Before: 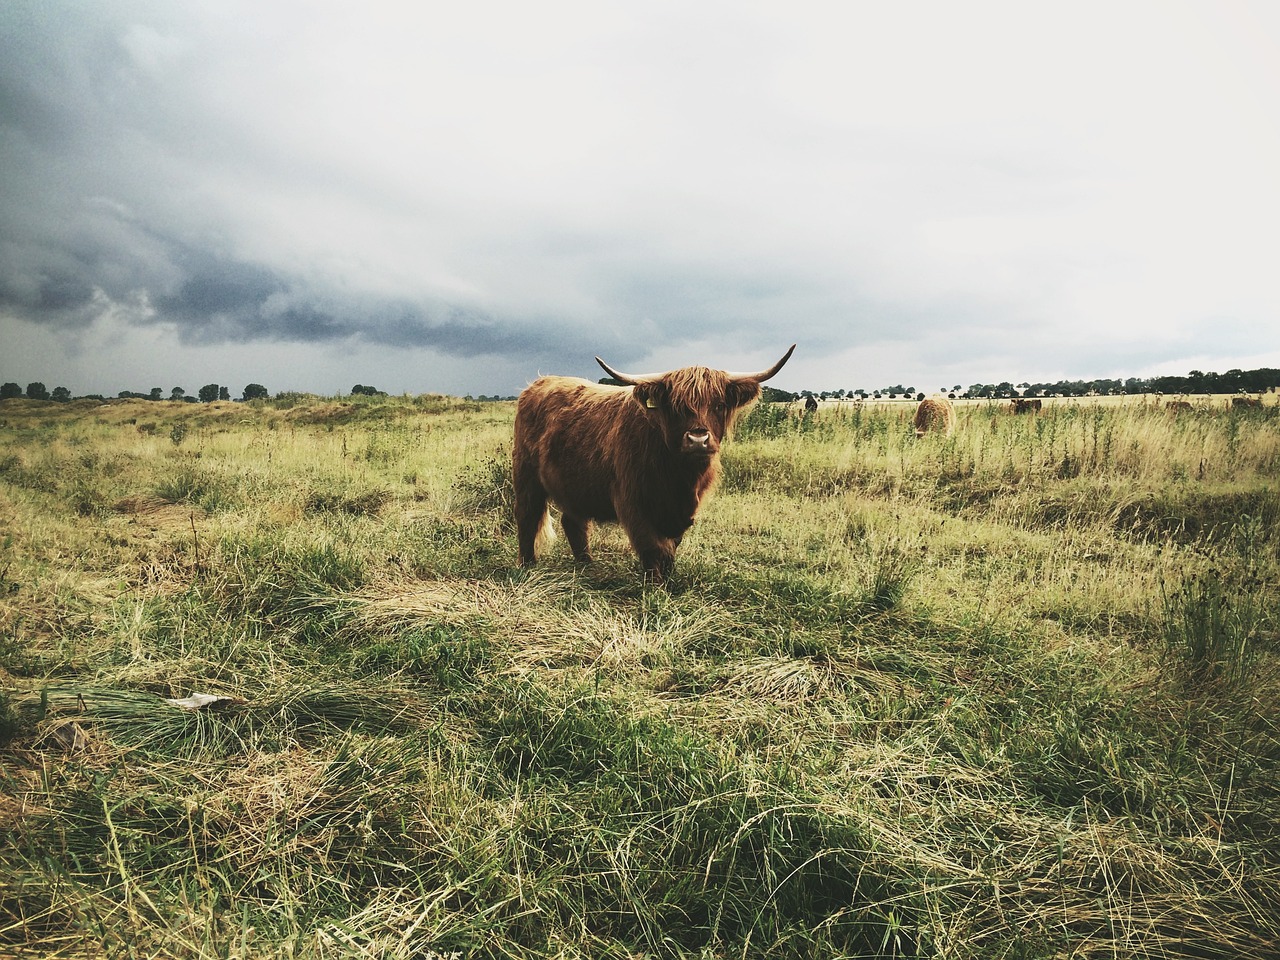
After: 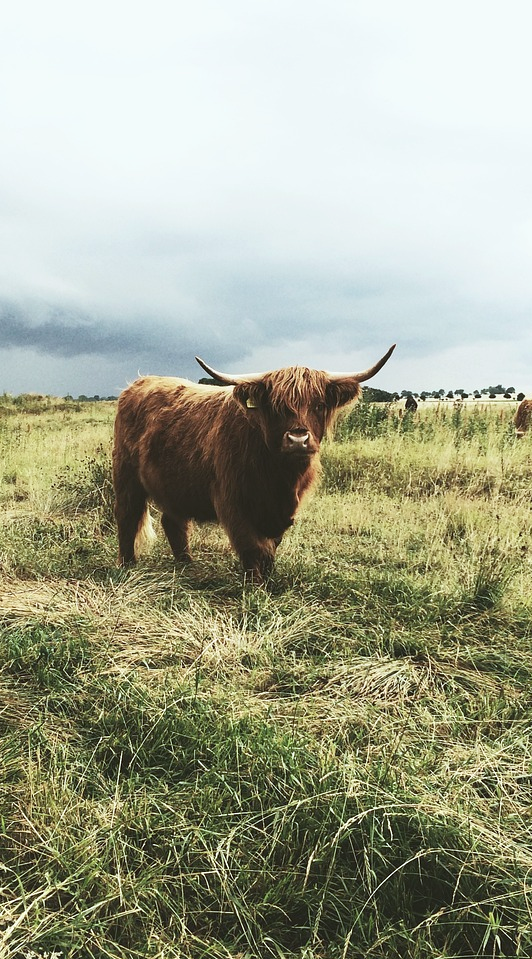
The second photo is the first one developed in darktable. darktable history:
shadows and highlights: shadows -12.57, white point adjustment 4, highlights 27.4
crop: left 31.28%, right 27.117%
color correction: highlights a* -2.93, highlights b* -2.32, shadows a* 1.99, shadows b* 2.97
